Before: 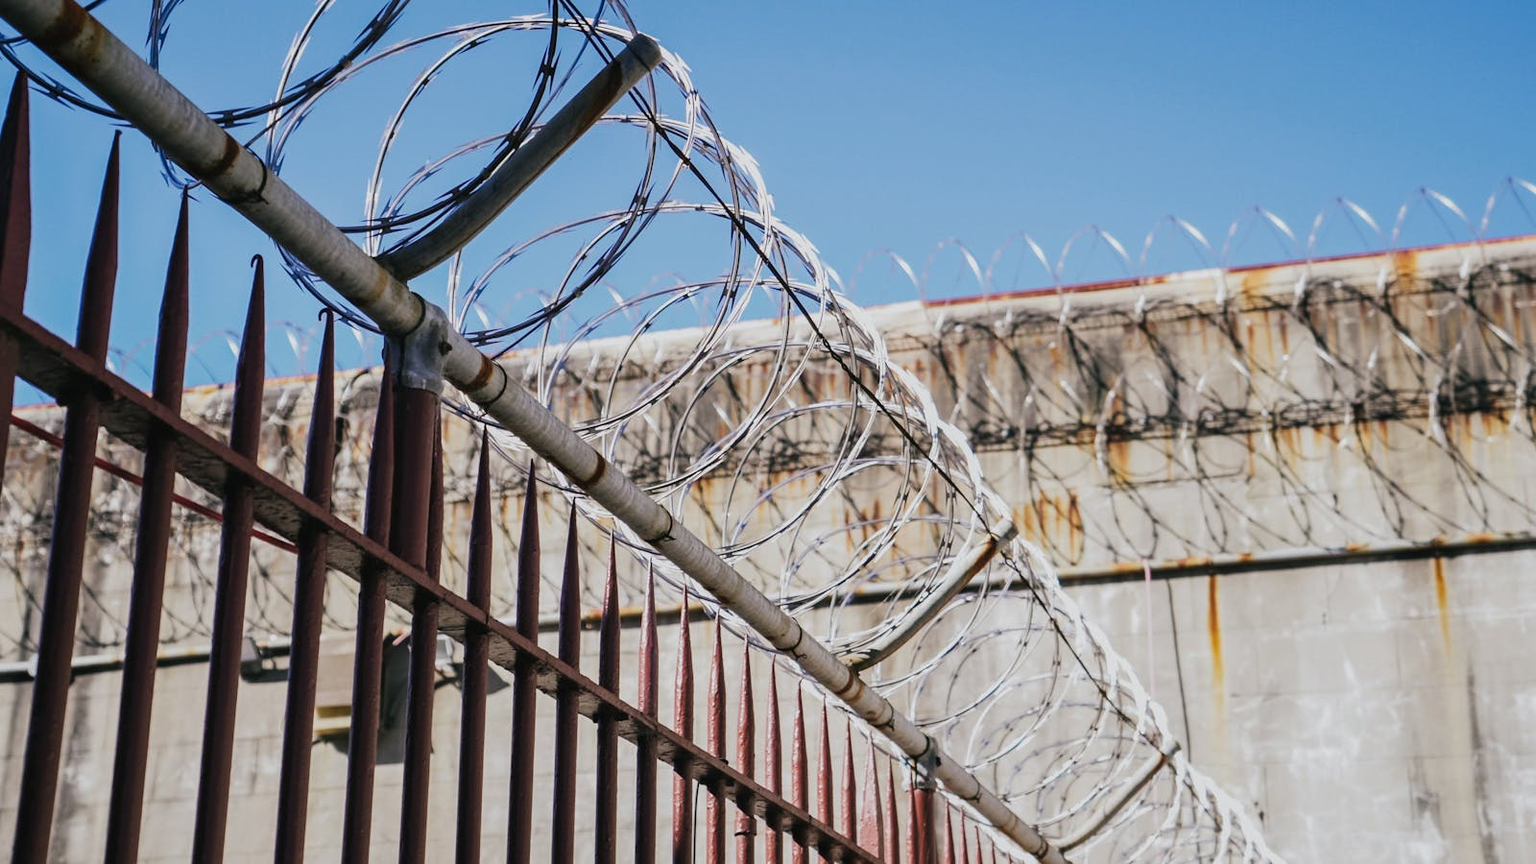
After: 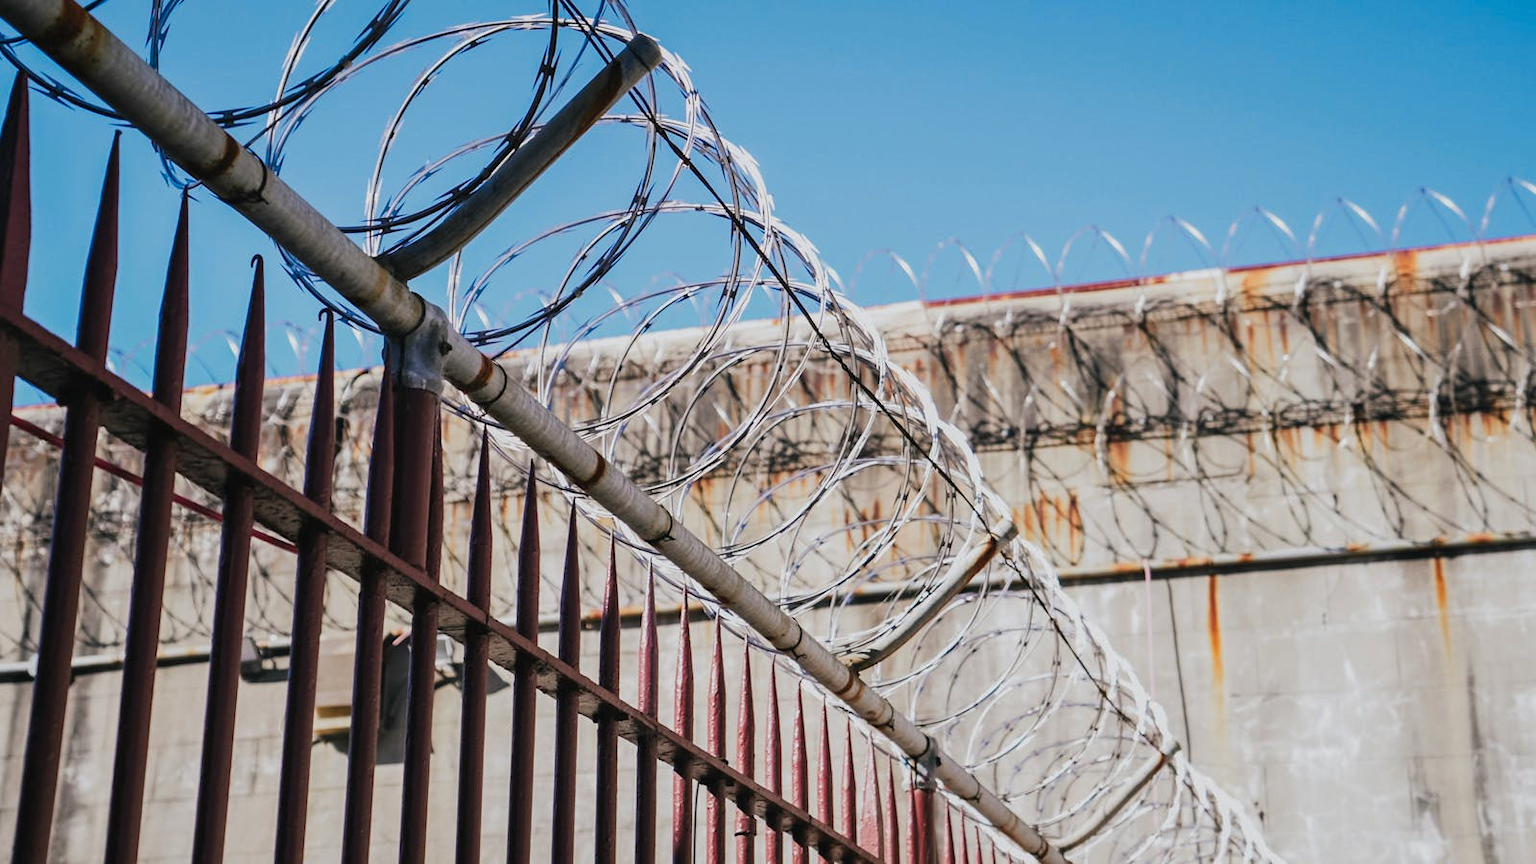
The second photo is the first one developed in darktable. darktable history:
color balance: contrast -0.5%
color zones: curves: ch1 [(0.29, 0.492) (0.373, 0.185) (0.509, 0.481)]; ch2 [(0.25, 0.462) (0.749, 0.457)], mix 40.67%
